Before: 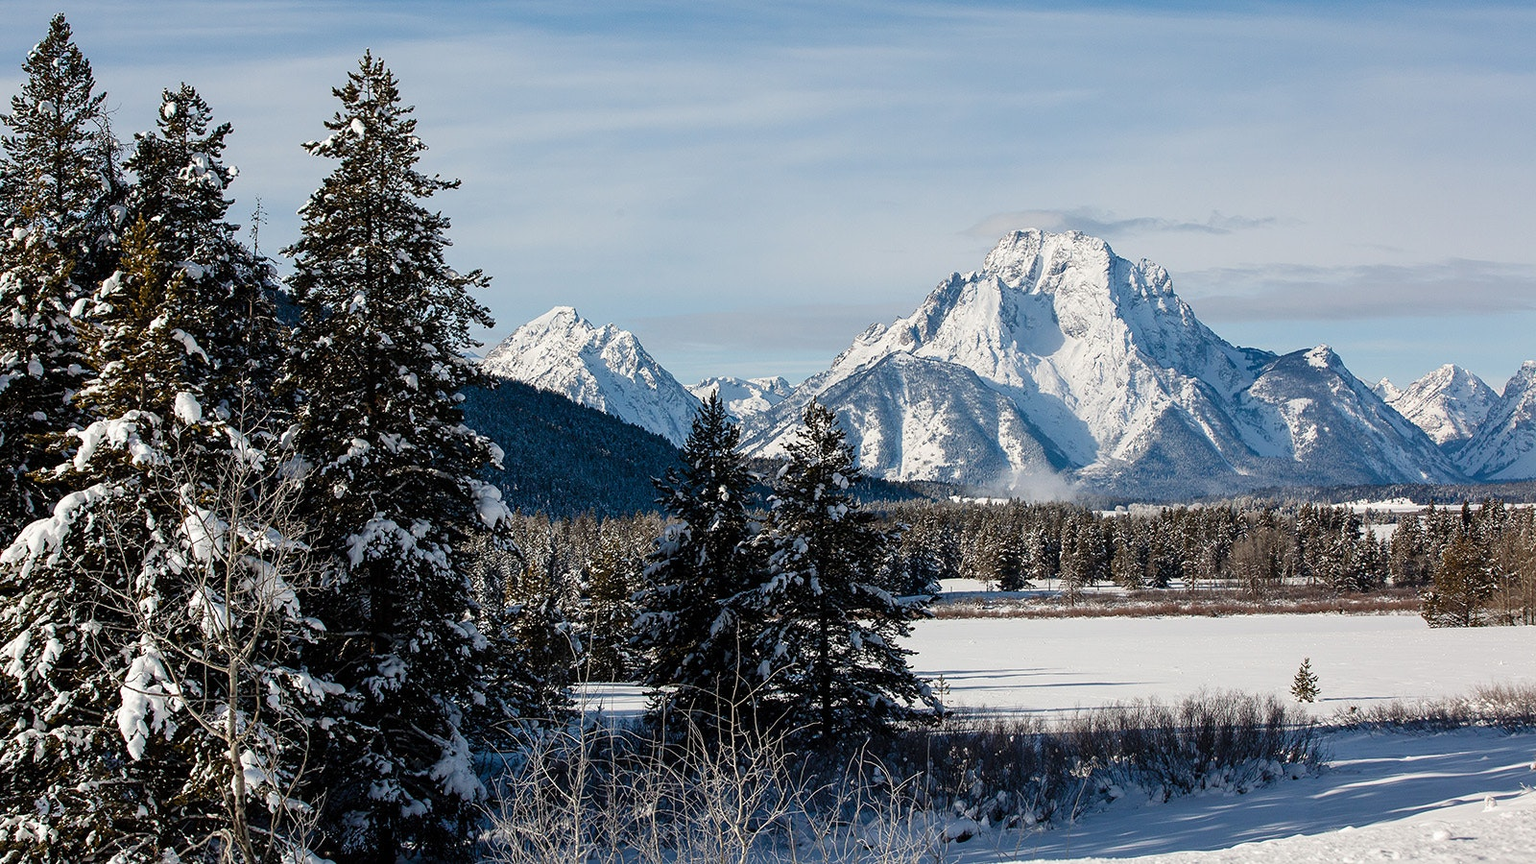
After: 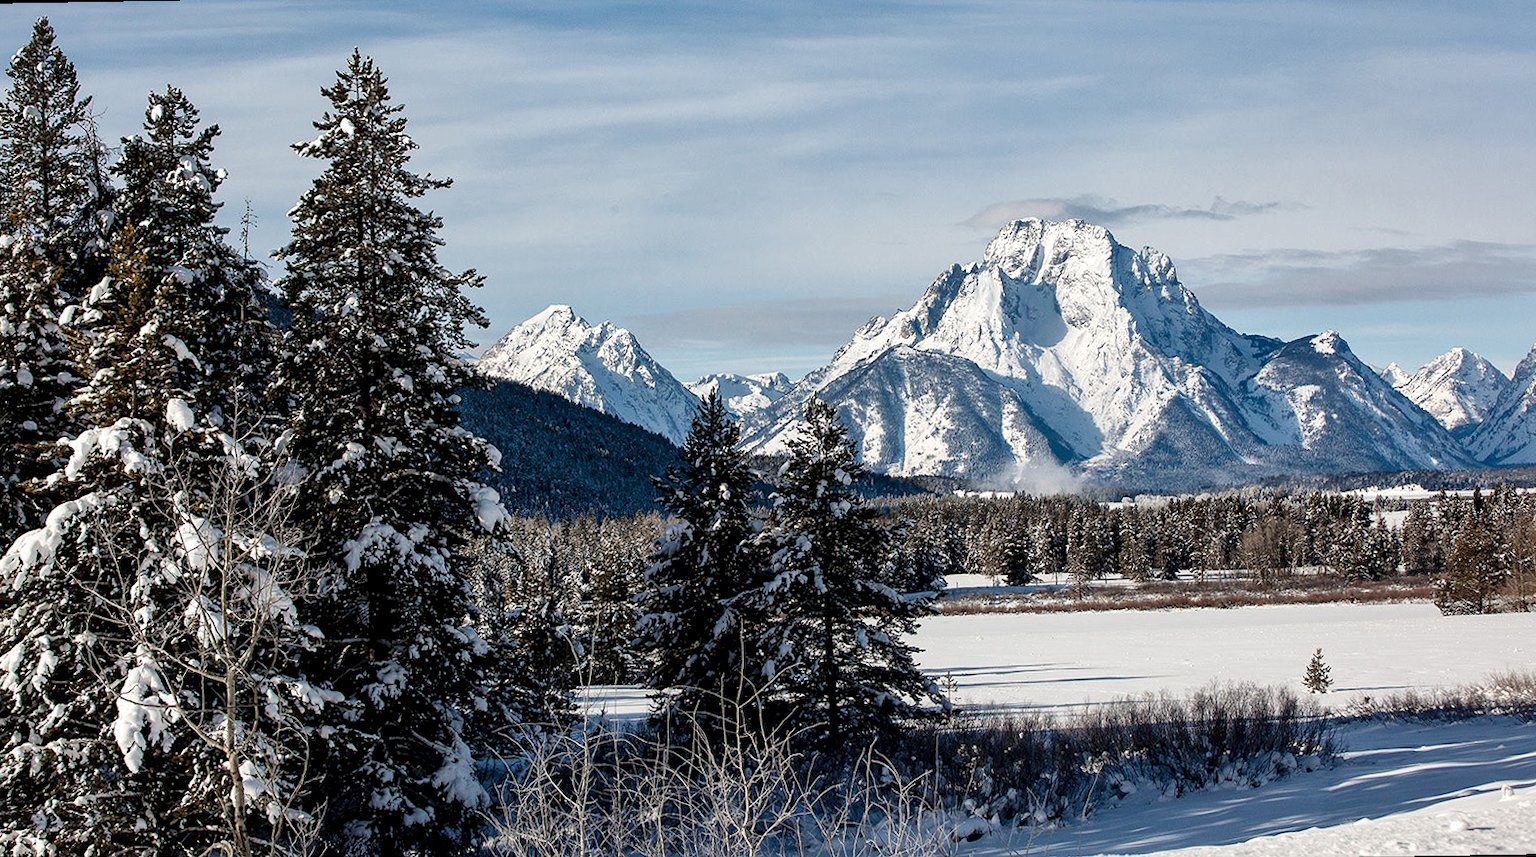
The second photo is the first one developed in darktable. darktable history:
local contrast: mode bilateral grid, contrast 20, coarseness 50, detail 171%, midtone range 0.2
rotate and perspective: rotation -1°, crop left 0.011, crop right 0.989, crop top 0.025, crop bottom 0.975
